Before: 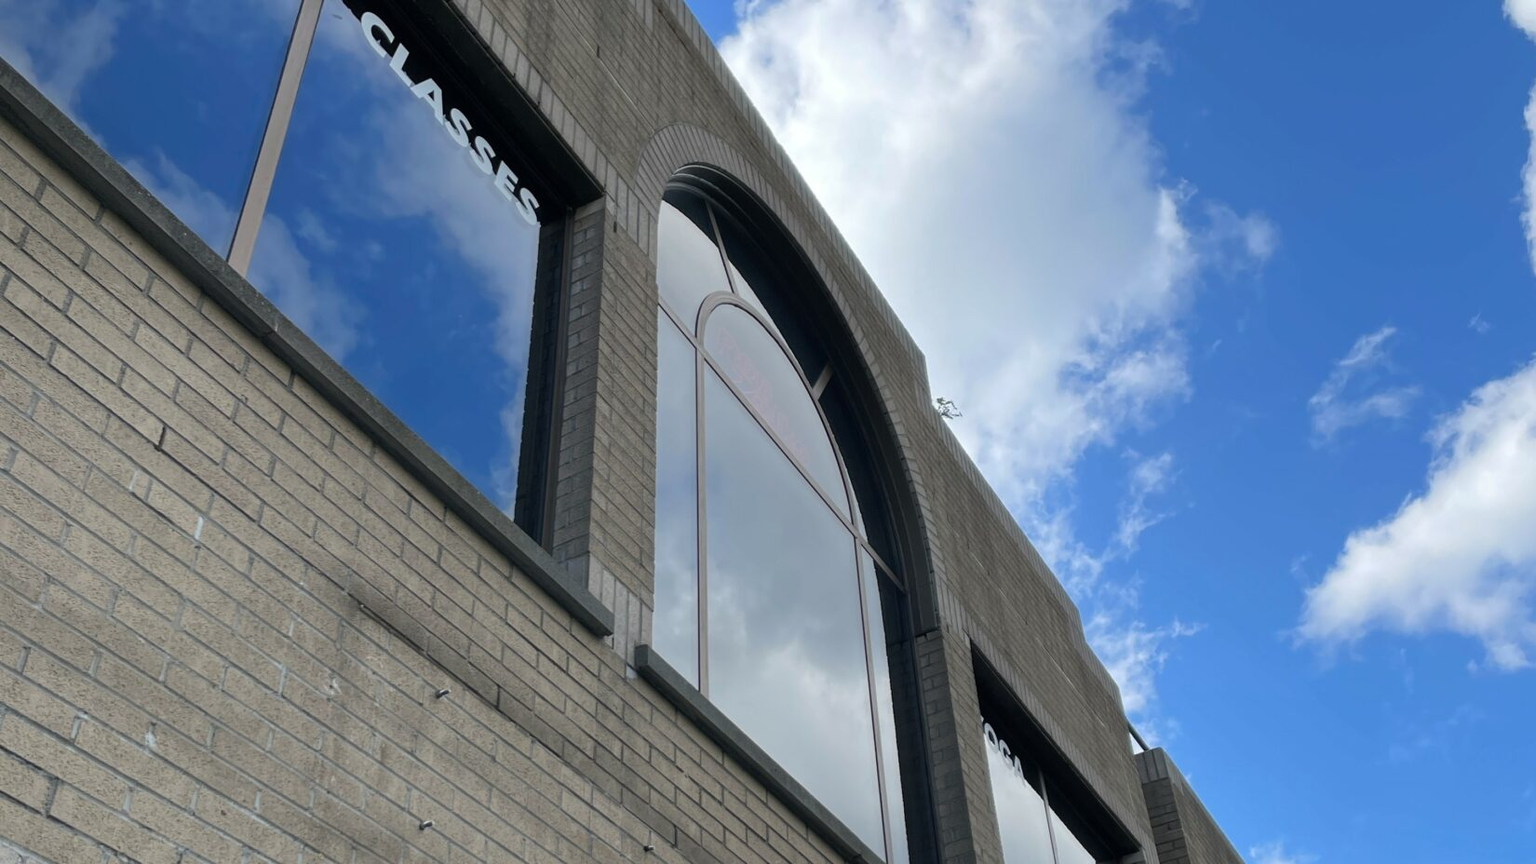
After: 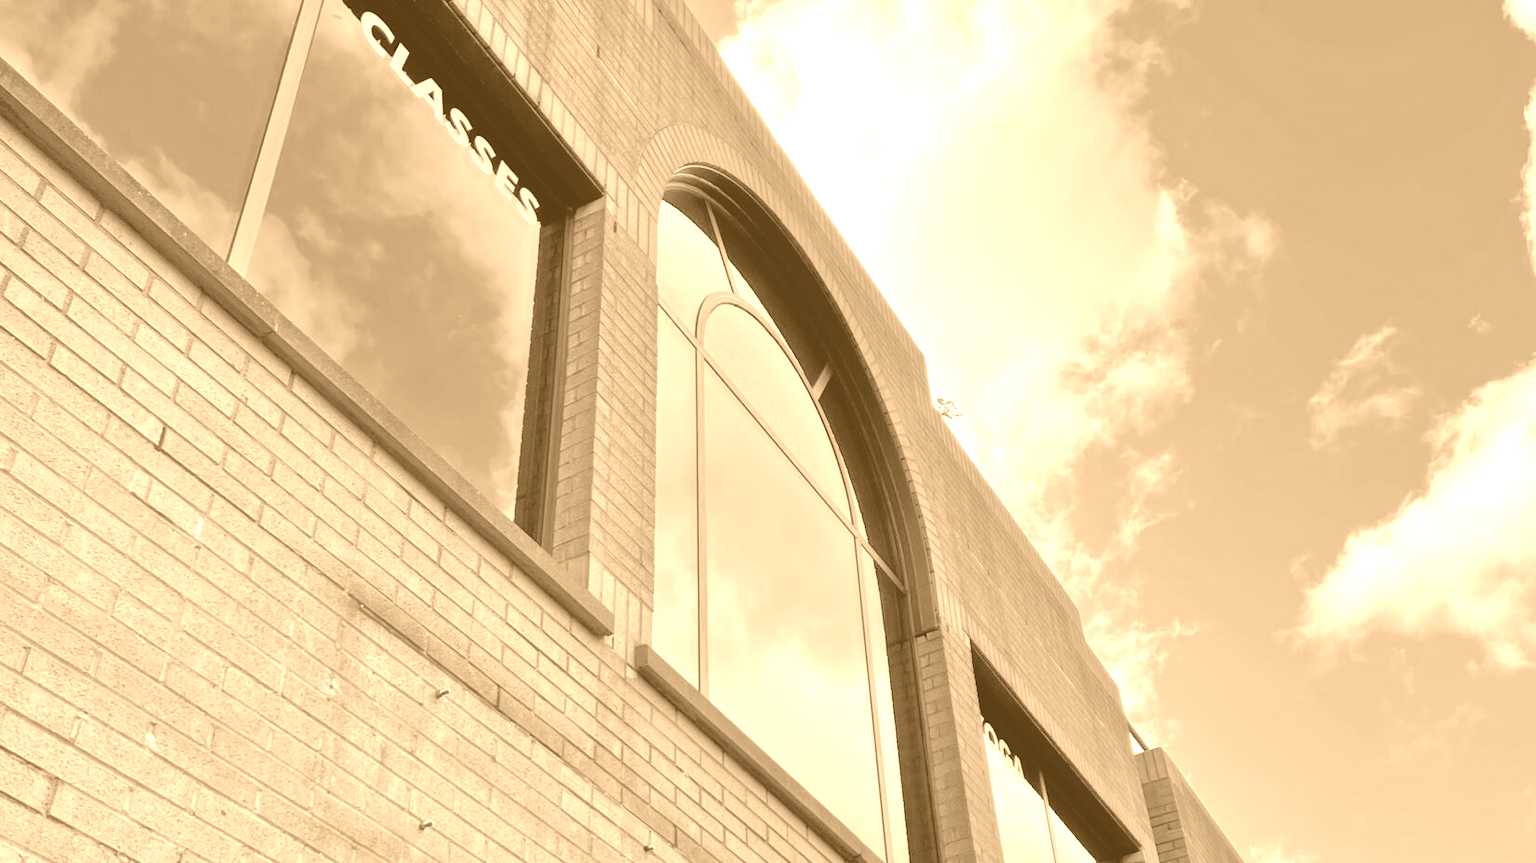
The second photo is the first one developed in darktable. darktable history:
colorize: hue 28.8°, source mix 100%
white balance: red 0.967, blue 1.119, emerald 0.756
tone equalizer: -7 EV 0.15 EV, -6 EV 0.6 EV, -5 EV 1.15 EV, -4 EV 1.33 EV, -3 EV 1.15 EV, -2 EV 0.6 EV, -1 EV 0.15 EV, mask exposure compensation -0.5 EV
color correction: highlights a* 3.22, highlights b* 1.93, saturation 1.19
